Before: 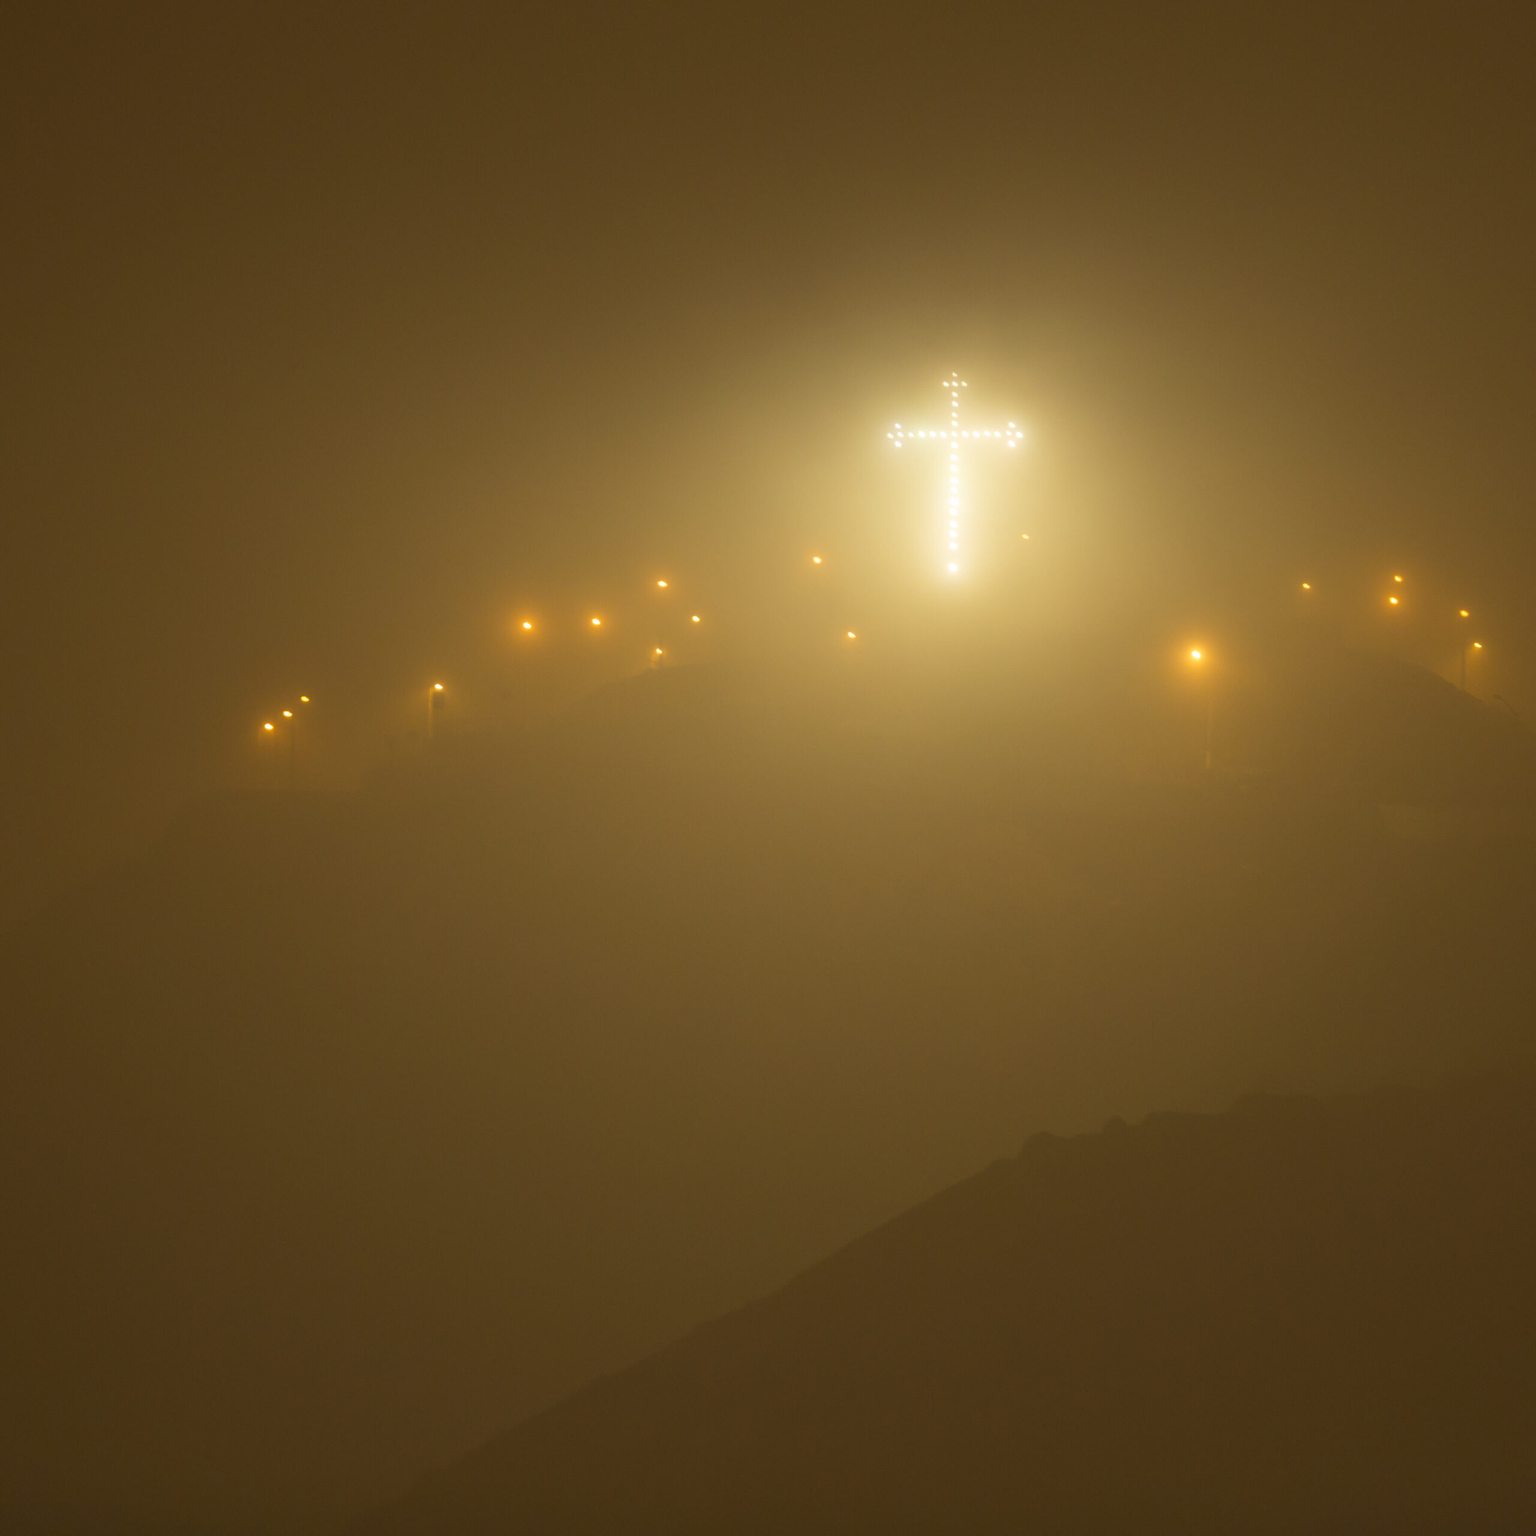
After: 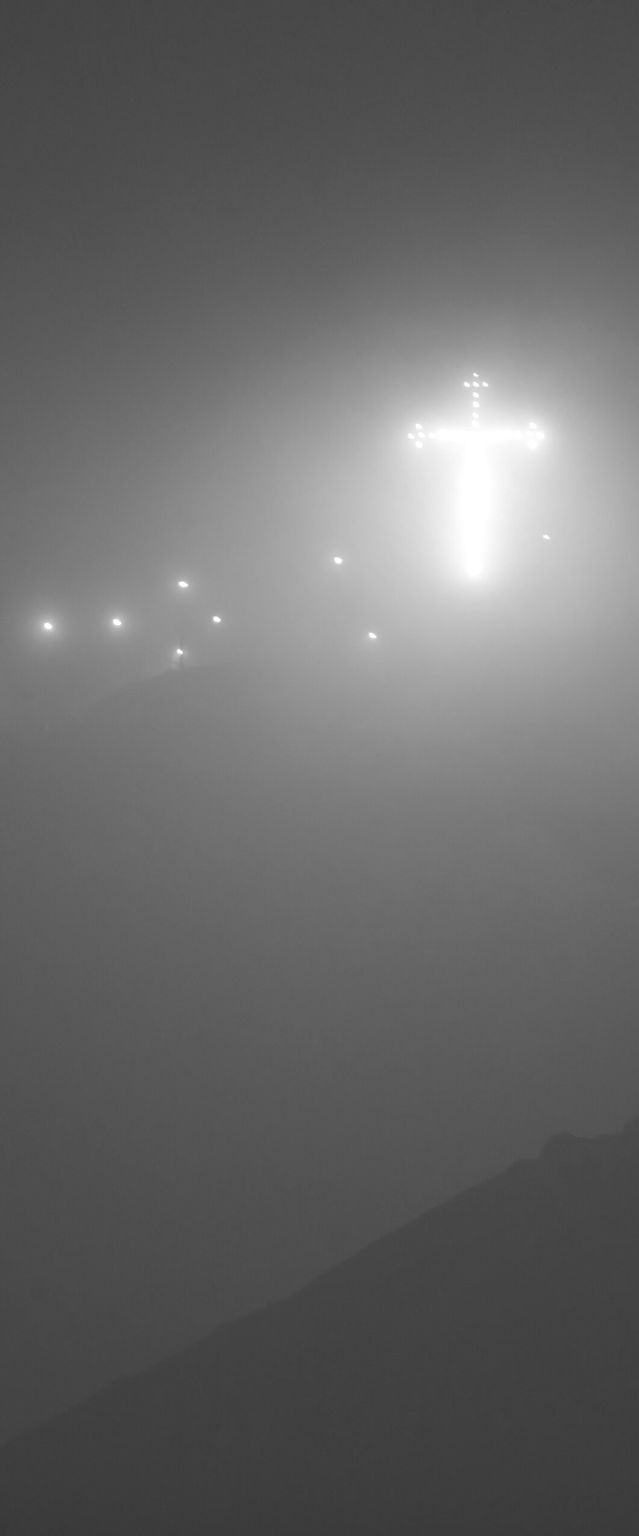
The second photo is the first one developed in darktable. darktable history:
crop: left 31.229%, right 27.105%
exposure: black level correction -0.003, exposure 0.04 EV, compensate highlight preservation false
color balance rgb: shadows lift › chroma 2%, shadows lift › hue 219.6°, power › hue 313.2°, highlights gain › chroma 3%, highlights gain › hue 75.6°, global offset › luminance 0.5%, perceptual saturation grading › global saturation 15.33%, perceptual saturation grading › highlights -19.33%, perceptual saturation grading › shadows 20%, global vibrance 20%
monochrome: on, module defaults
color zones: curves: ch0 [(0.068, 0.464) (0.25, 0.5) (0.48, 0.508) (0.75, 0.536) (0.886, 0.476) (0.967, 0.456)]; ch1 [(0.066, 0.456) (0.25, 0.5) (0.616, 0.508) (0.746, 0.56) (0.934, 0.444)]
color calibration: output R [1.063, -0.012, -0.003, 0], output B [-0.079, 0.047, 1, 0], illuminant custom, x 0.46, y 0.43, temperature 2642.66 K
color correction: highlights a* 2.75, highlights b* 5, shadows a* -2.04, shadows b* -4.84, saturation 0.8
